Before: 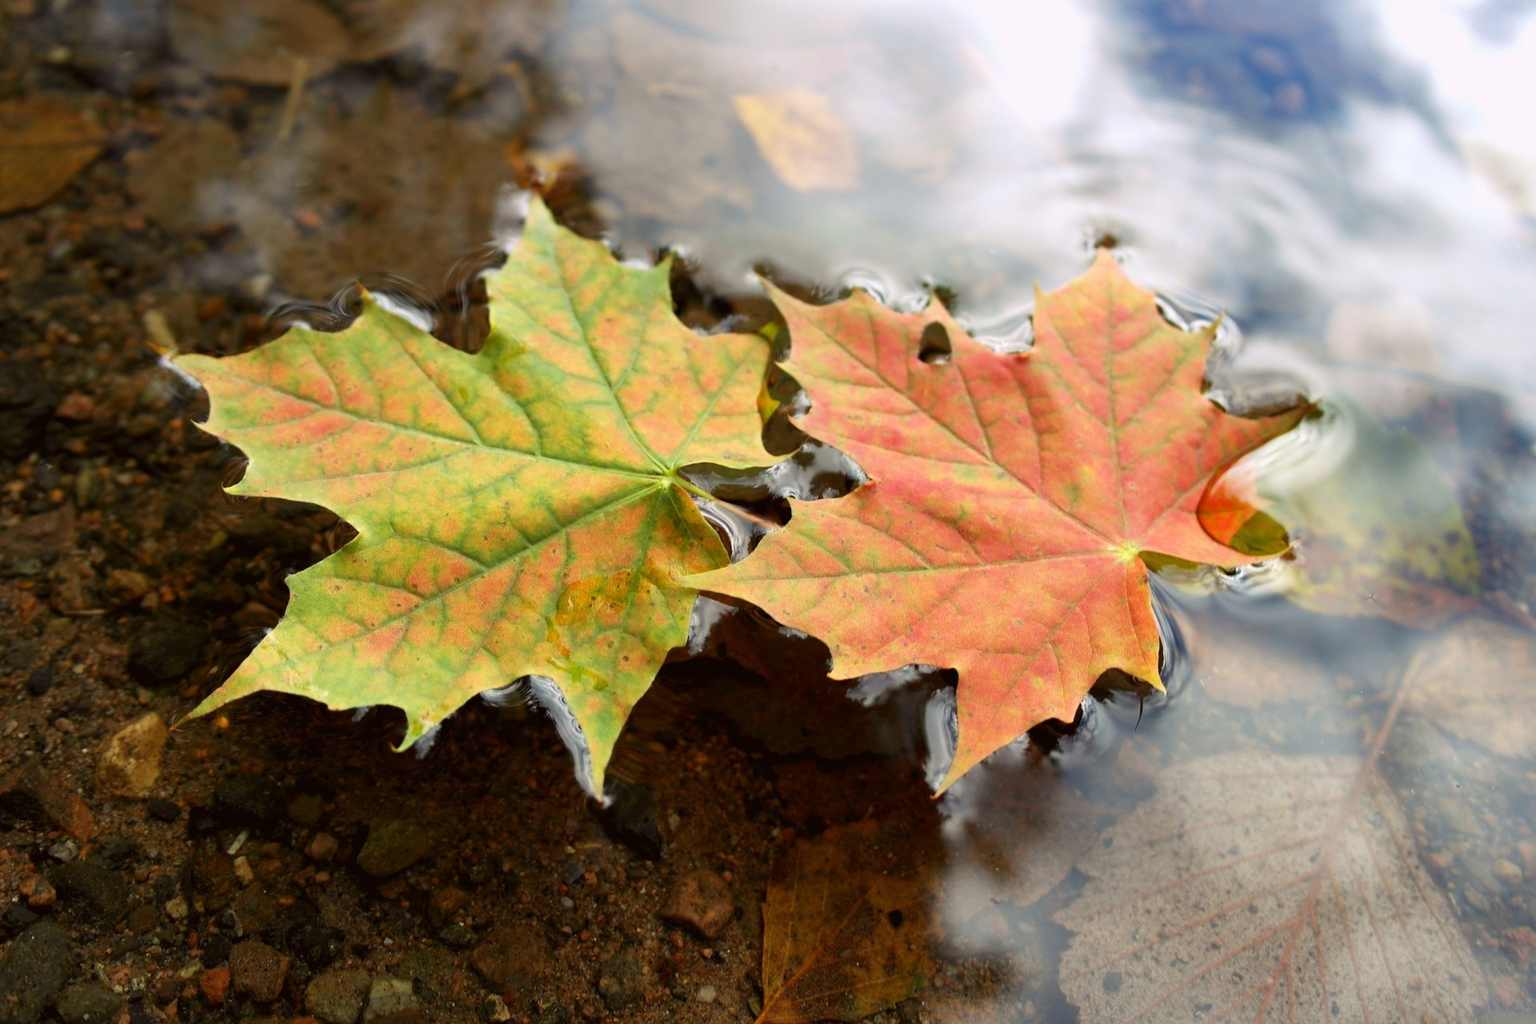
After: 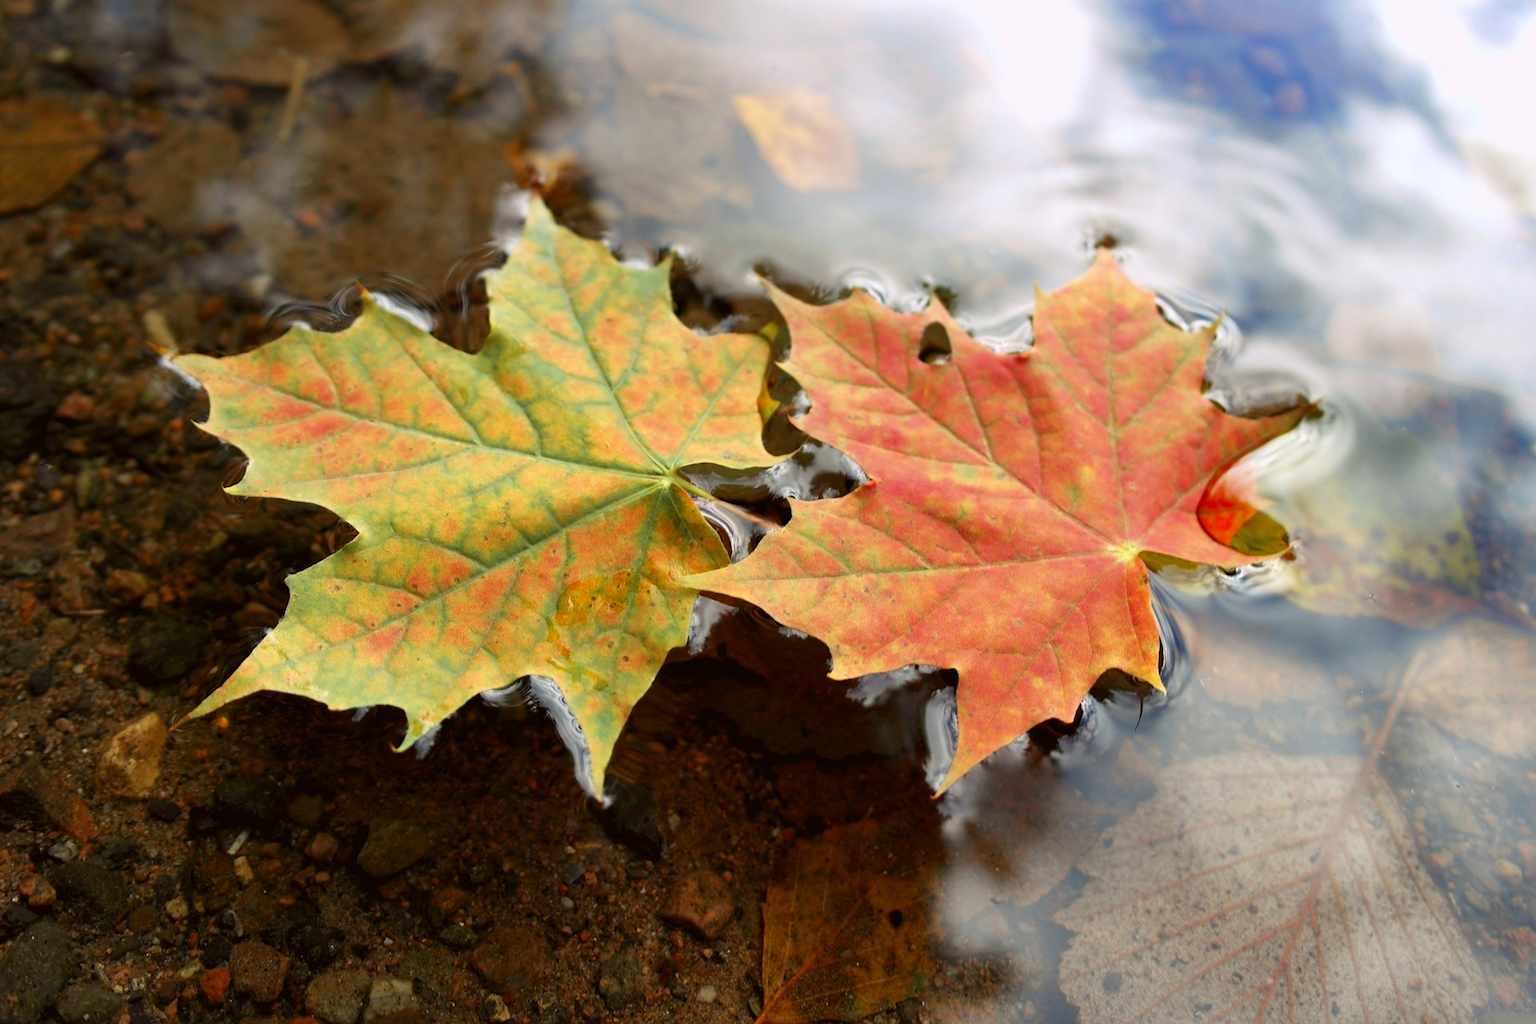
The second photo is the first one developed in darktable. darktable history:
color zones: curves: ch0 [(0, 0.363) (0.128, 0.373) (0.25, 0.5) (0.402, 0.407) (0.521, 0.525) (0.63, 0.559) (0.729, 0.662) (0.867, 0.471)]; ch1 [(0, 0.515) (0.136, 0.618) (0.25, 0.5) (0.378, 0) (0.516, 0) (0.622, 0.593) (0.737, 0.819) (0.87, 0.593)]; ch2 [(0, 0.529) (0.128, 0.471) (0.282, 0.451) (0.386, 0.662) (0.516, 0.525) (0.633, 0.554) (0.75, 0.62) (0.875, 0.441)], mix -63.23%
